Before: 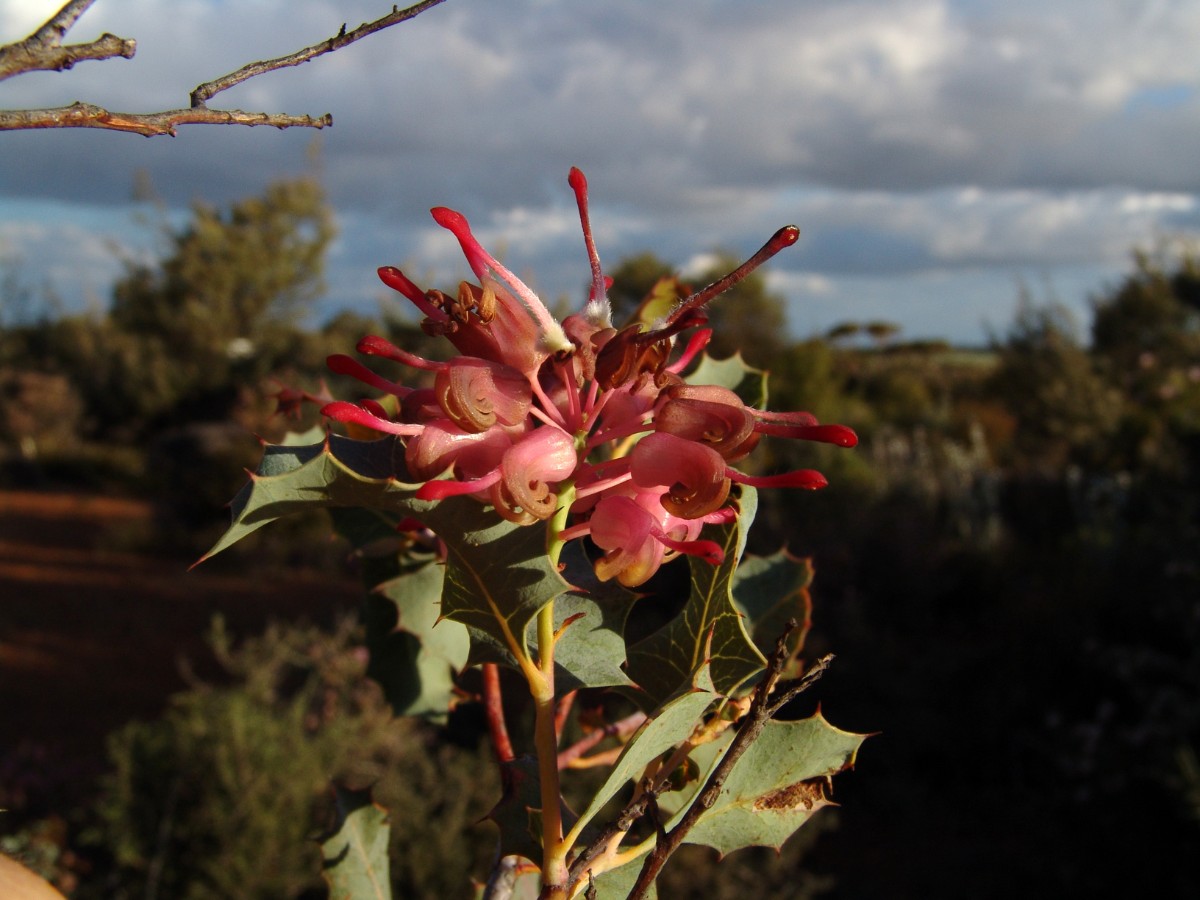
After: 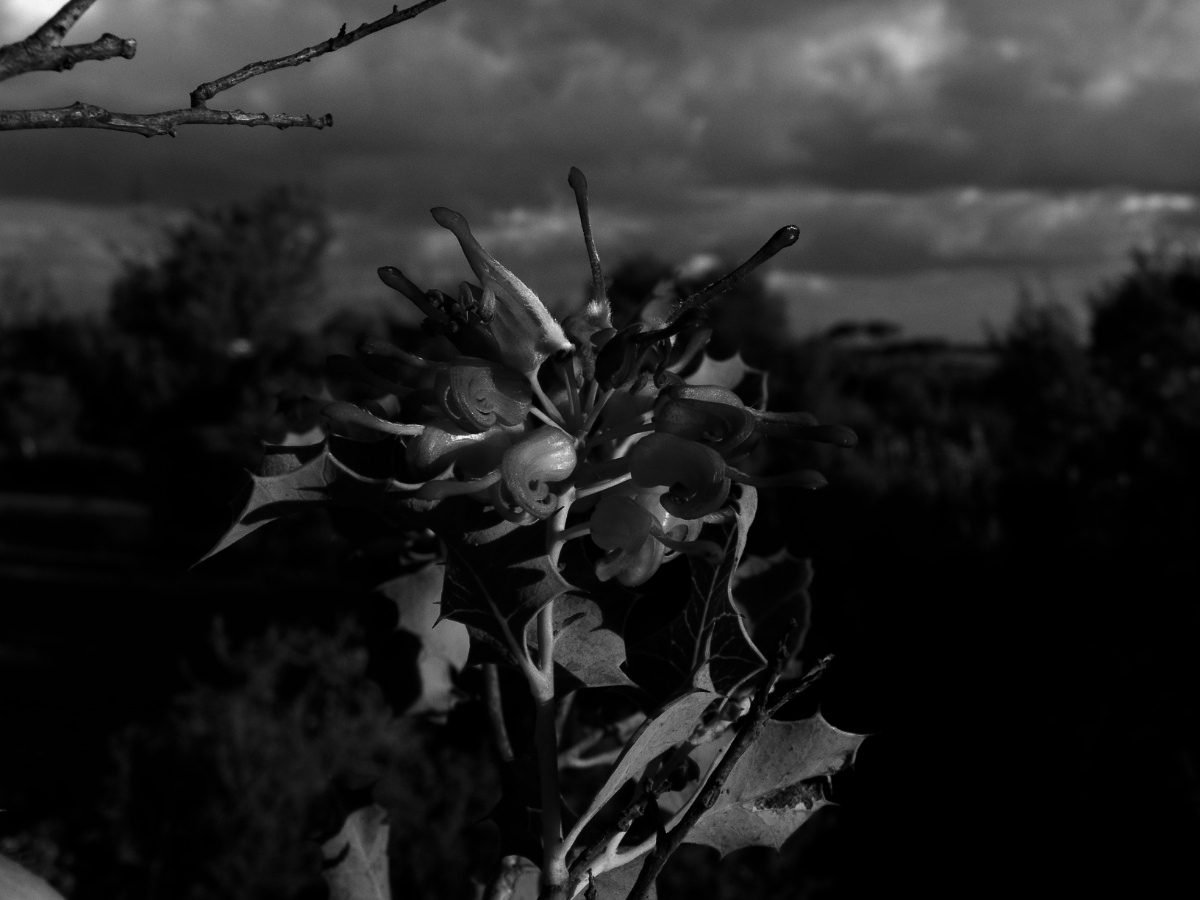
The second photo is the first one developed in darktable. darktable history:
contrast brightness saturation: contrast -0.03, brightness -0.59, saturation -1
monochrome: on, module defaults
